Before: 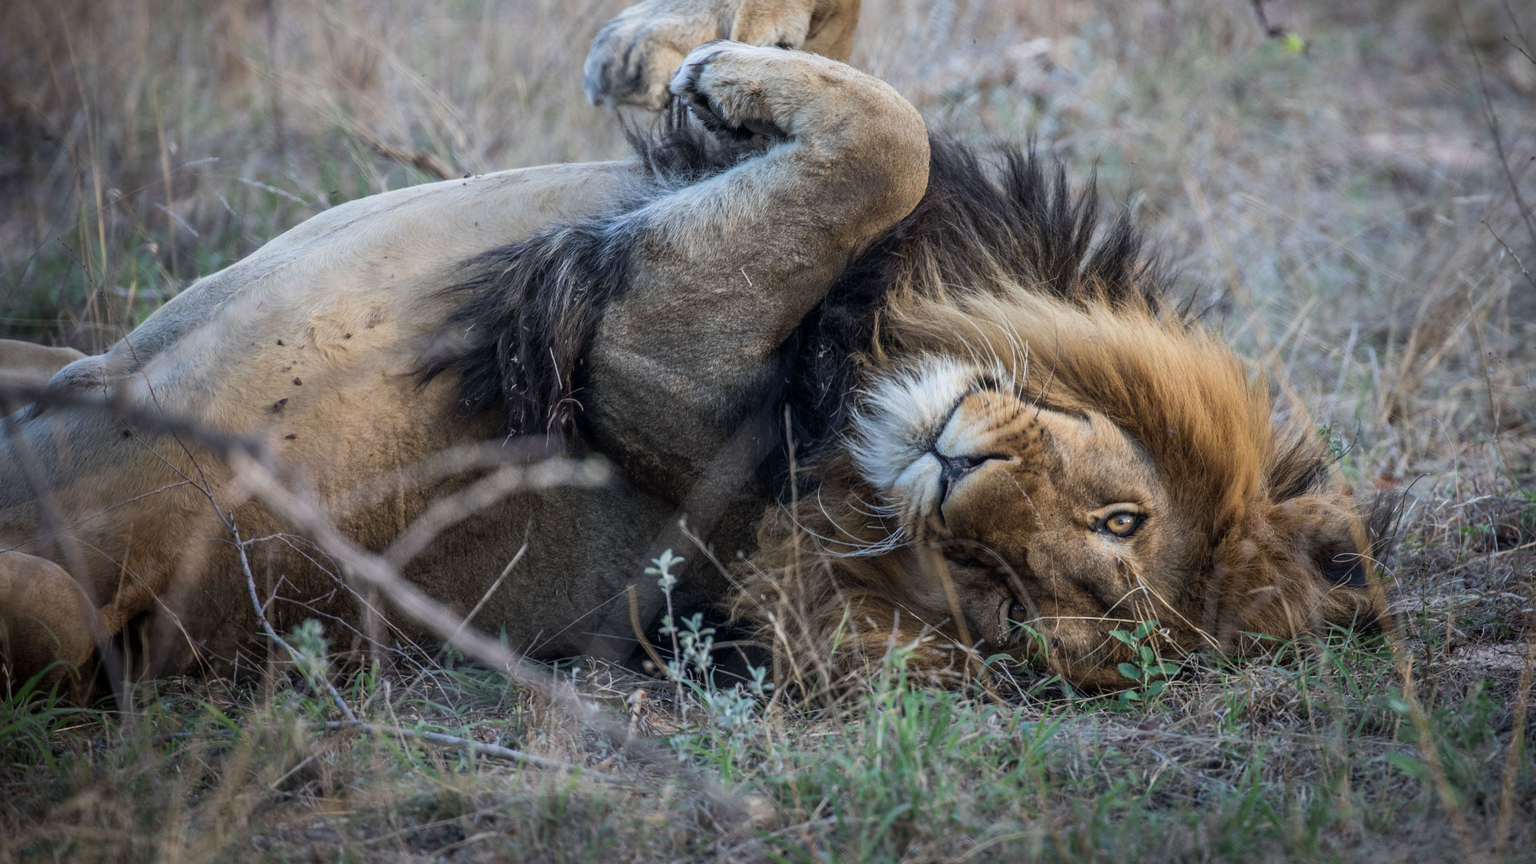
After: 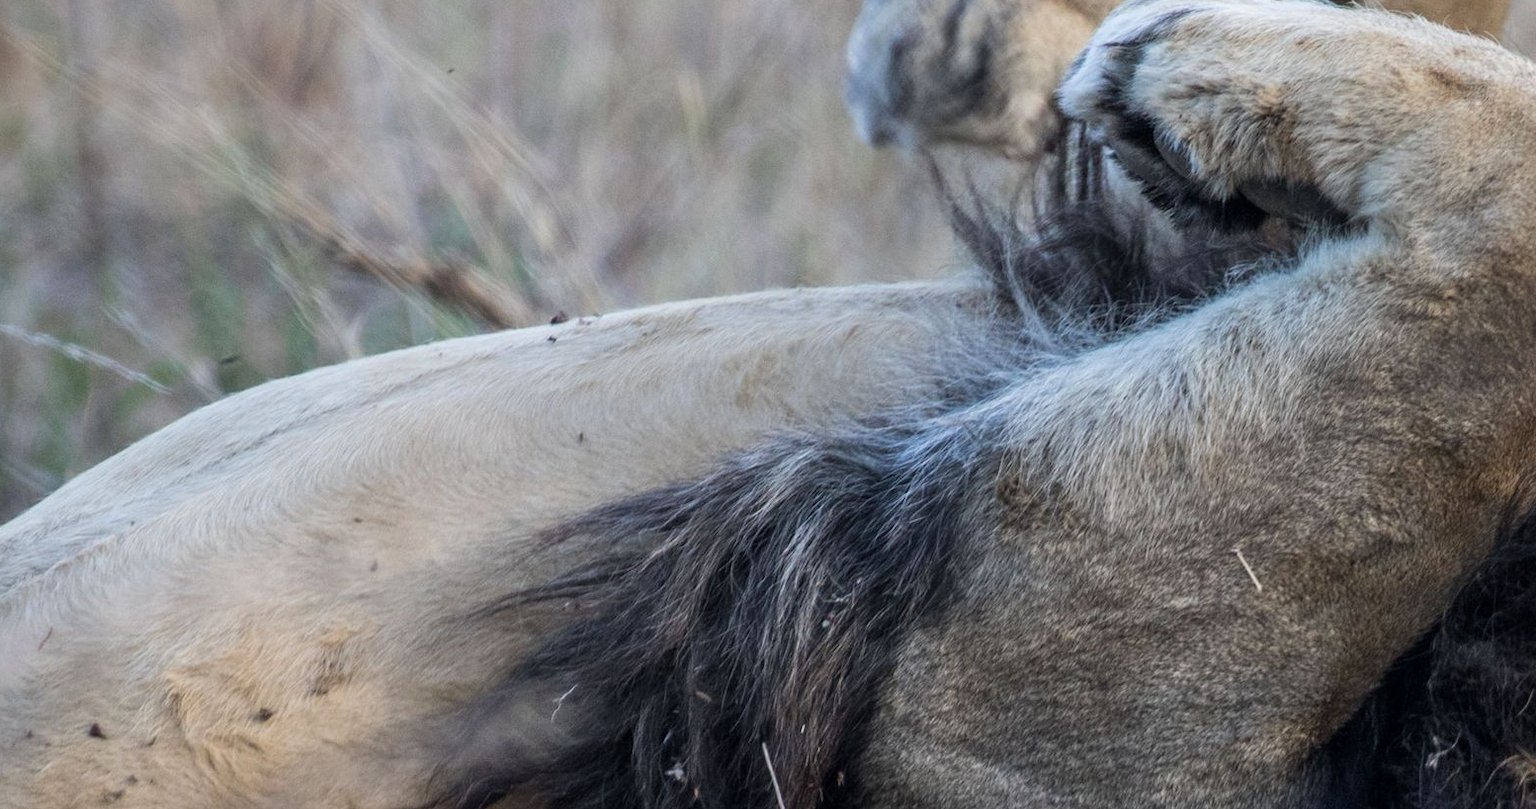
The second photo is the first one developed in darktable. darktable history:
tone equalizer: on, module defaults
crop: left 15.709%, top 5.46%, right 43.82%, bottom 56.213%
